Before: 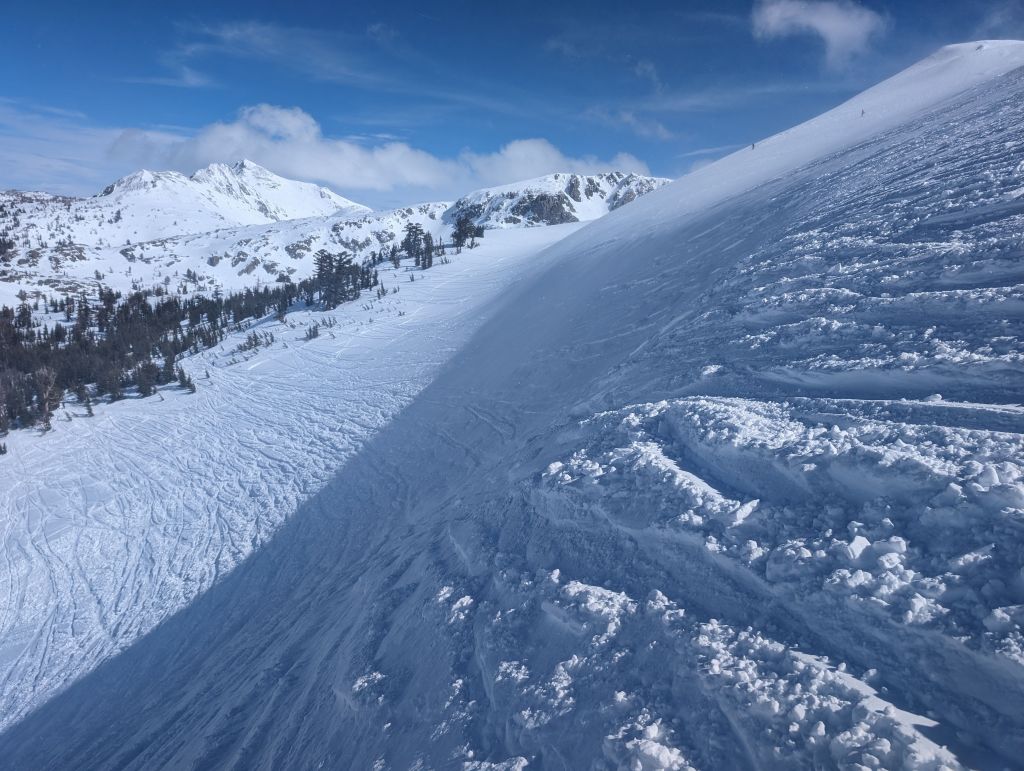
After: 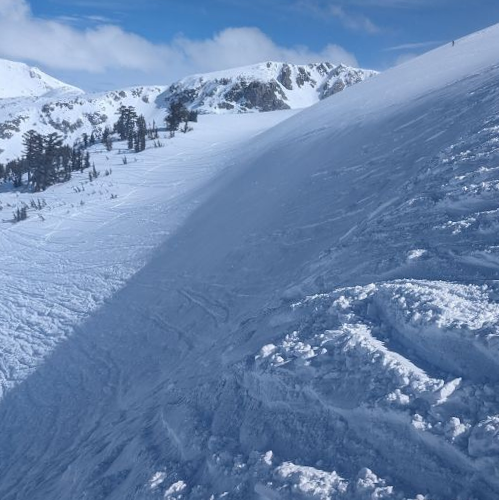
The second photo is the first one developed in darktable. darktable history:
crop: left 32.075%, top 10.976%, right 18.355%, bottom 17.596%
rotate and perspective: rotation -0.013°, lens shift (vertical) -0.027, lens shift (horizontal) 0.178, crop left 0.016, crop right 0.989, crop top 0.082, crop bottom 0.918
